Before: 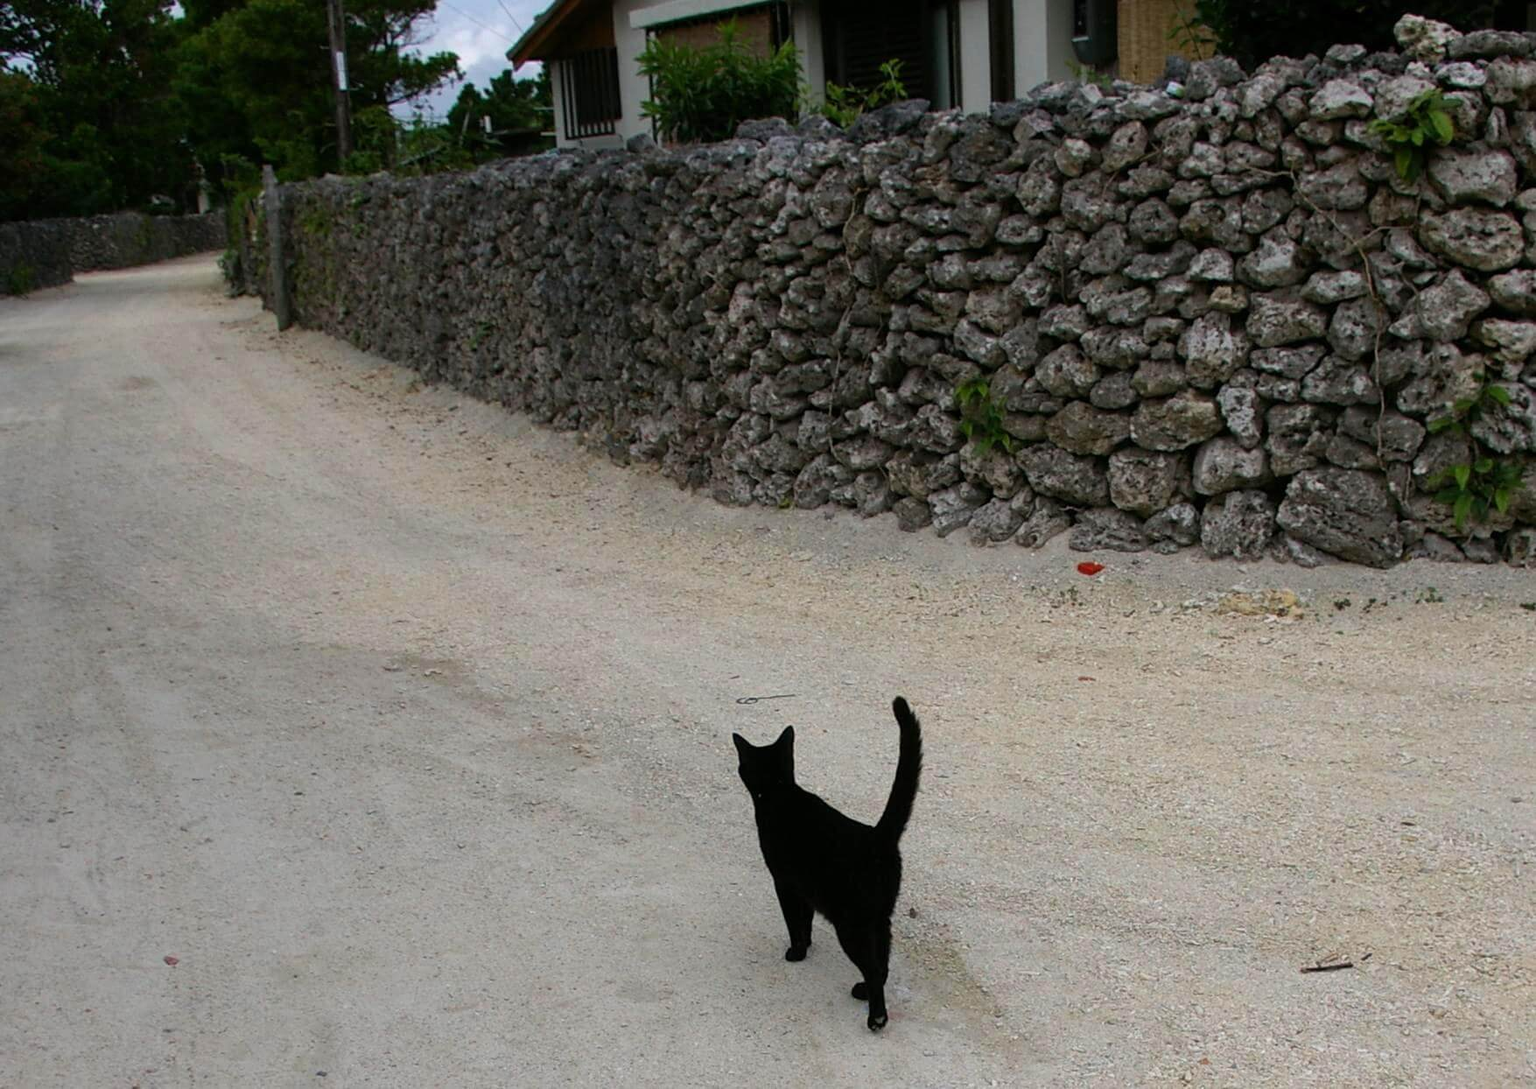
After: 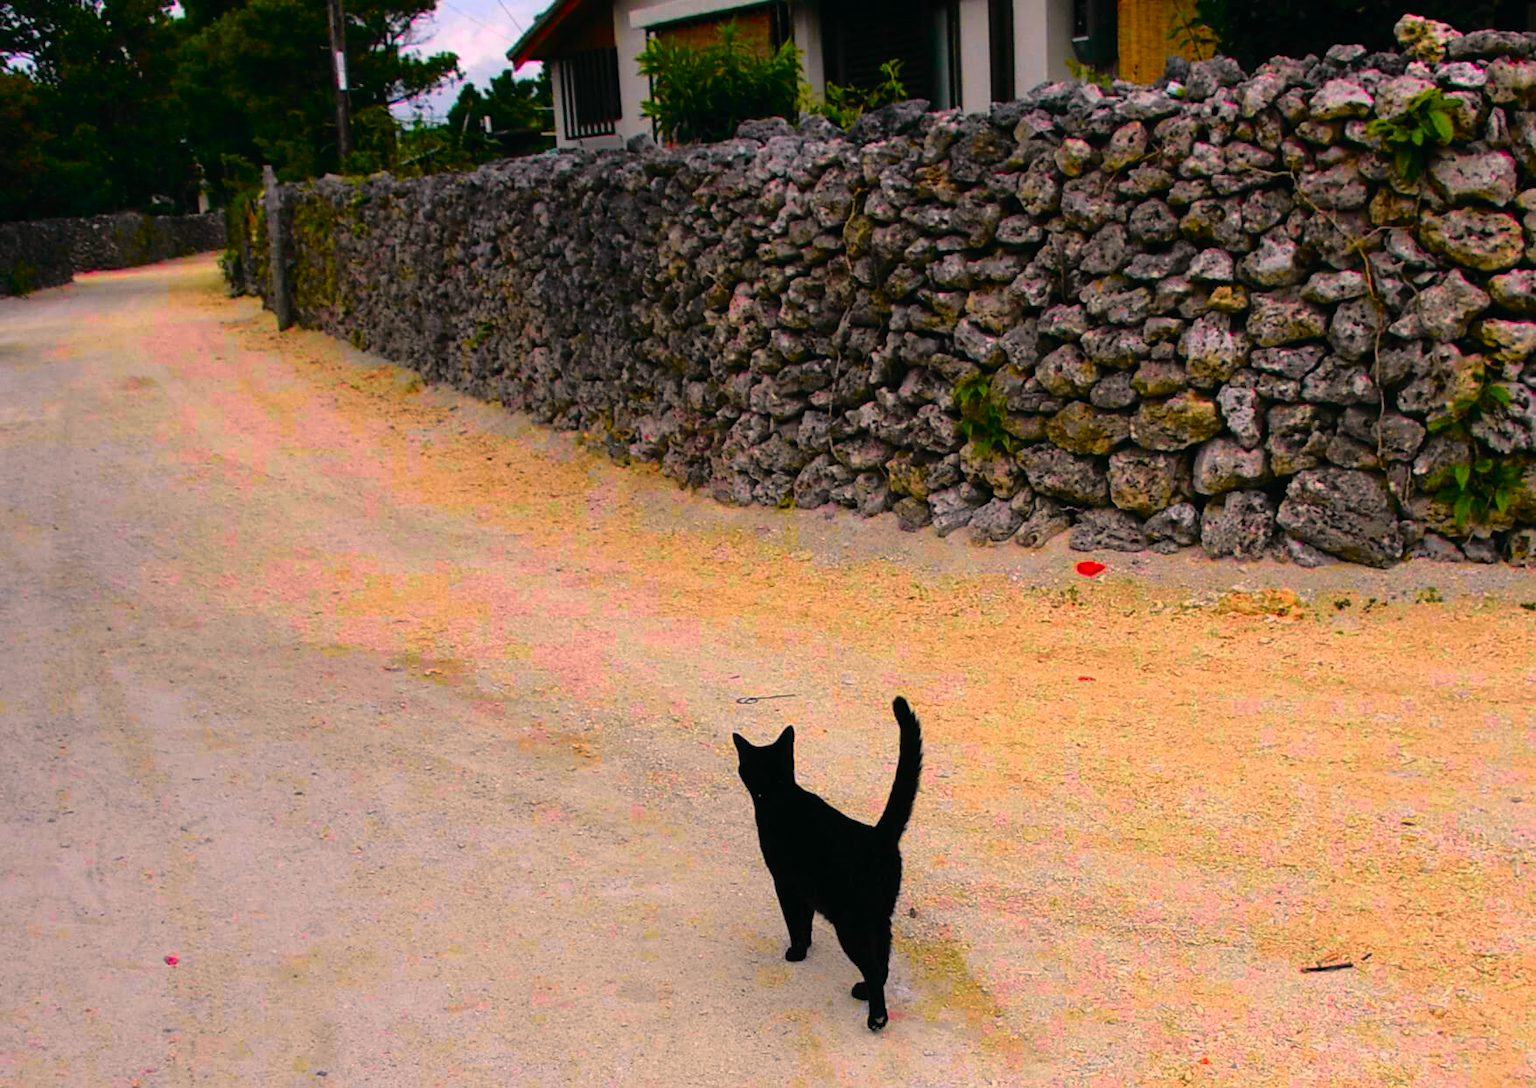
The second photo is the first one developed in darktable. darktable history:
tone curve: curves: ch0 [(0, 0.009) (0.105, 0.08) (0.195, 0.18) (0.283, 0.316) (0.384, 0.434) (0.485, 0.531) (0.638, 0.69) (0.81, 0.872) (1, 0.977)]; ch1 [(0, 0) (0.161, 0.092) (0.35, 0.33) (0.379, 0.401) (0.456, 0.469) (0.502, 0.5) (0.525, 0.514) (0.586, 0.617) (0.635, 0.655) (1, 1)]; ch2 [(0, 0) (0.371, 0.362) (0.437, 0.437) (0.48, 0.49) (0.53, 0.515) (0.56, 0.571) (0.622, 0.606) (1, 1)], color space Lab, independent channels, preserve colors none
white balance: red 1.127, blue 0.943
color correction: highlights a* 1.59, highlights b* -1.7, saturation 2.48
